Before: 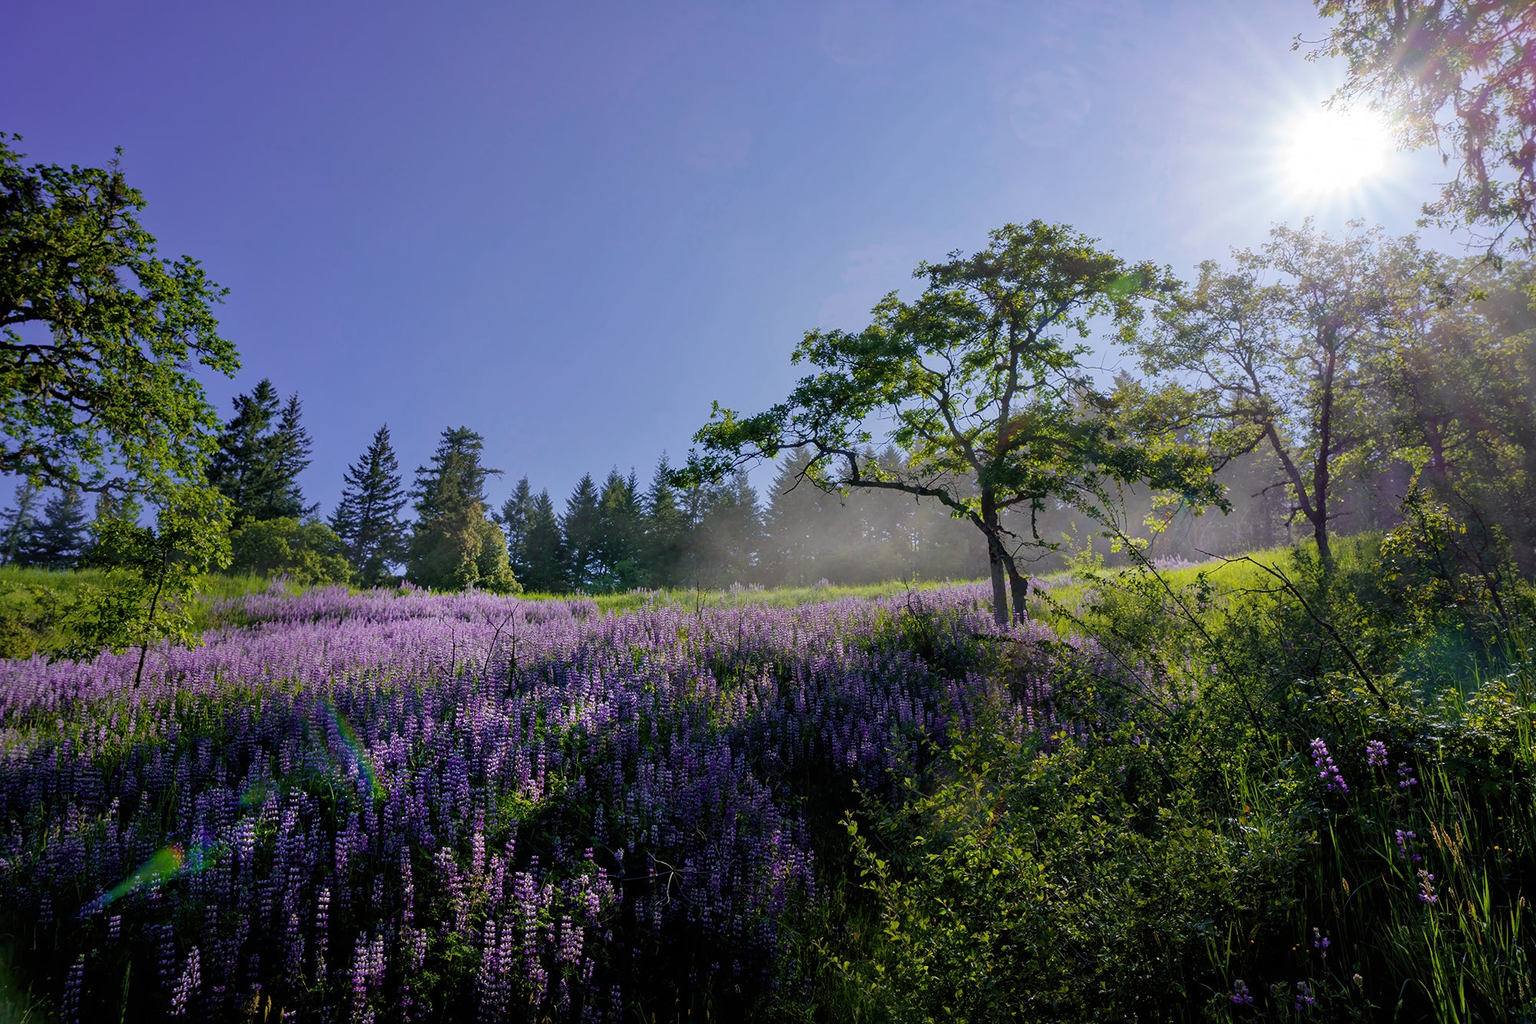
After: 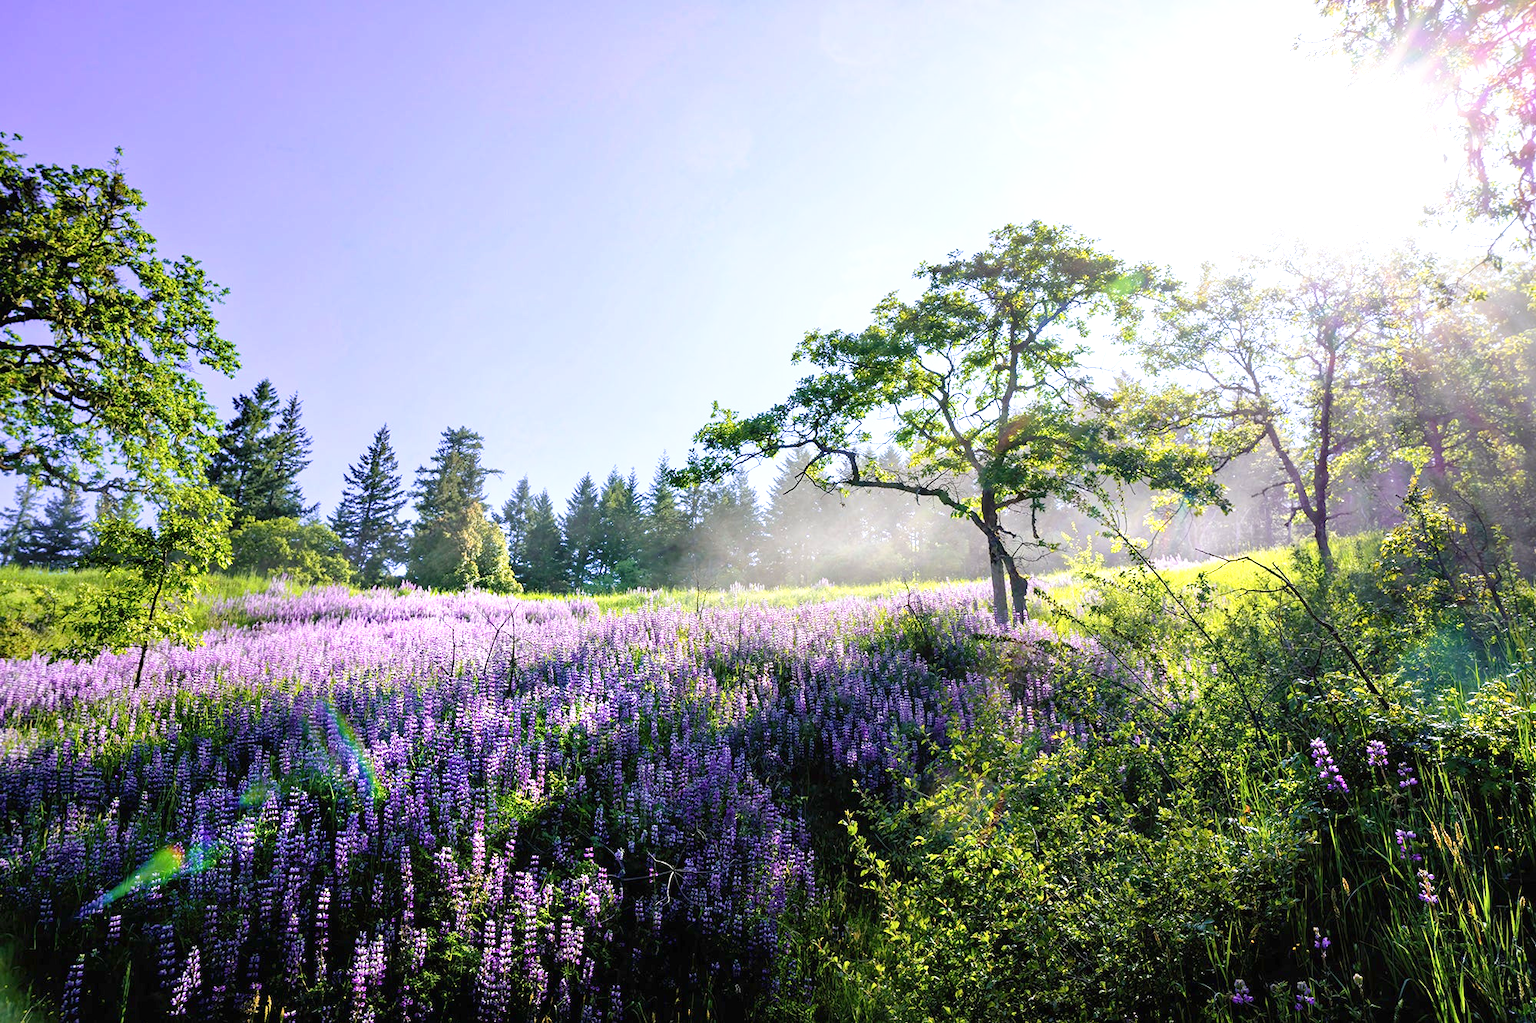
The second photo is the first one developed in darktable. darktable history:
tone curve: curves: ch0 [(0, 0) (0.389, 0.458) (0.745, 0.82) (0.849, 0.917) (0.919, 0.969) (1, 1)]; ch1 [(0, 0) (0.437, 0.404) (0.5, 0.5) (0.529, 0.55) (0.58, 0.6) (0.616, 0.649) (1, 1)]; ch2 [(0, 0) (0.442, 0.428) (0.5, 0.5) (0.525, 0.543) (0.585, 0.62) (1, 1)], preserve colors none
exposure: black level correction 0, exposure 1.392 EV, compensate exposure bias true, compensate highlight preservation false
